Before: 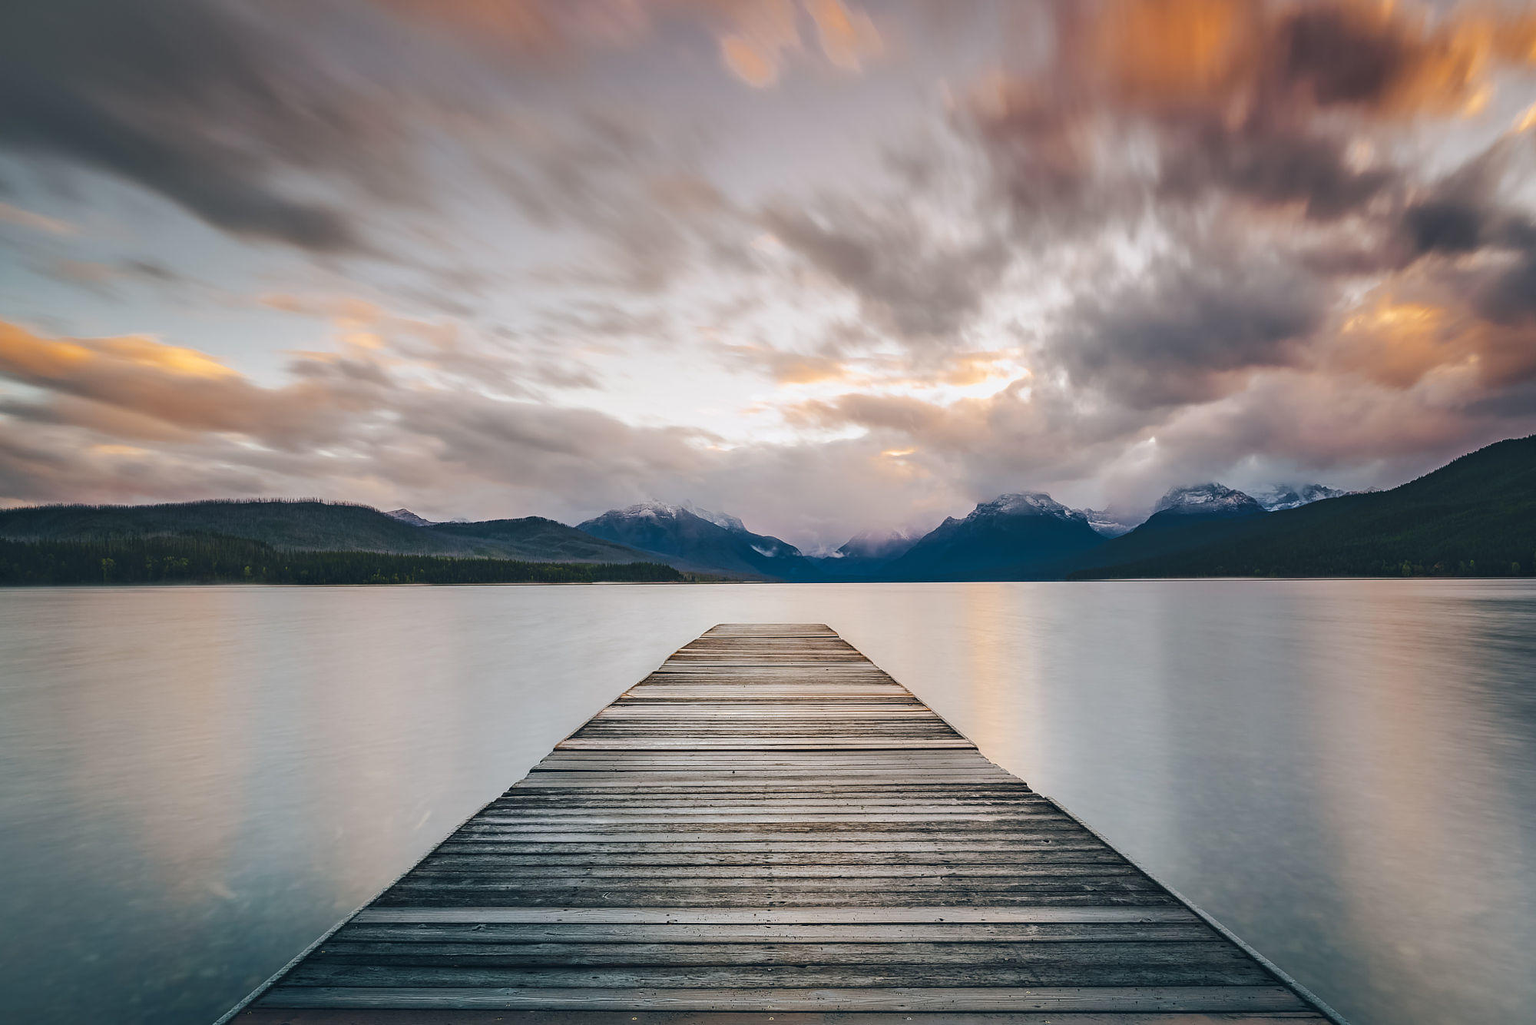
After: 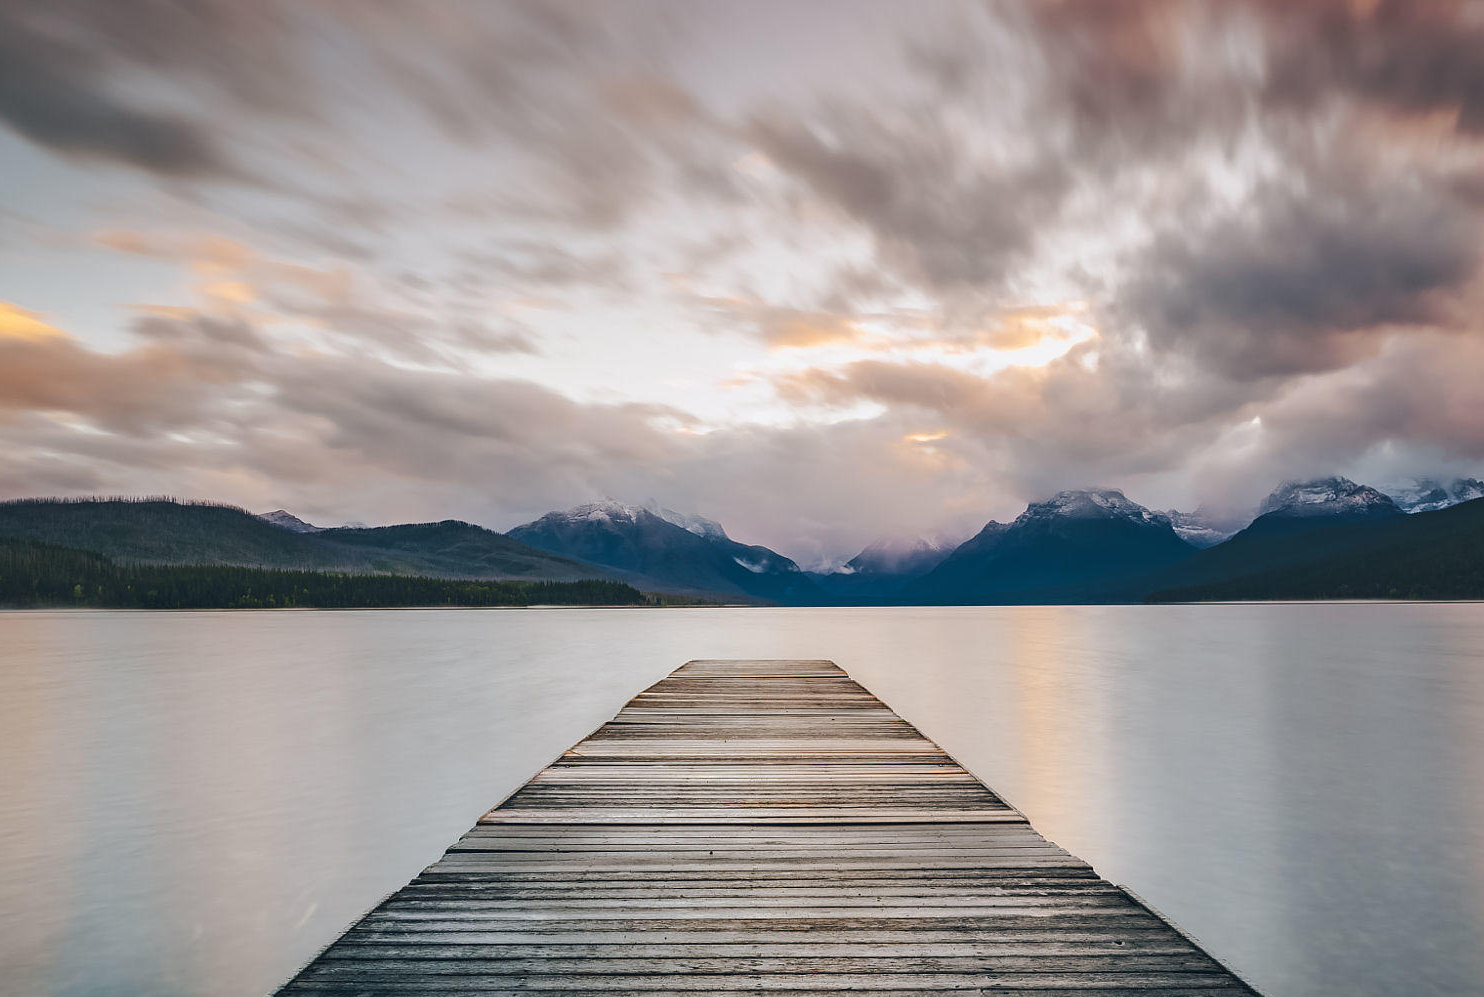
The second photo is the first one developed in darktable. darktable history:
crop and rotate: left 12.227%, top 11.413%, right 13.527%, bottom 13.776%
